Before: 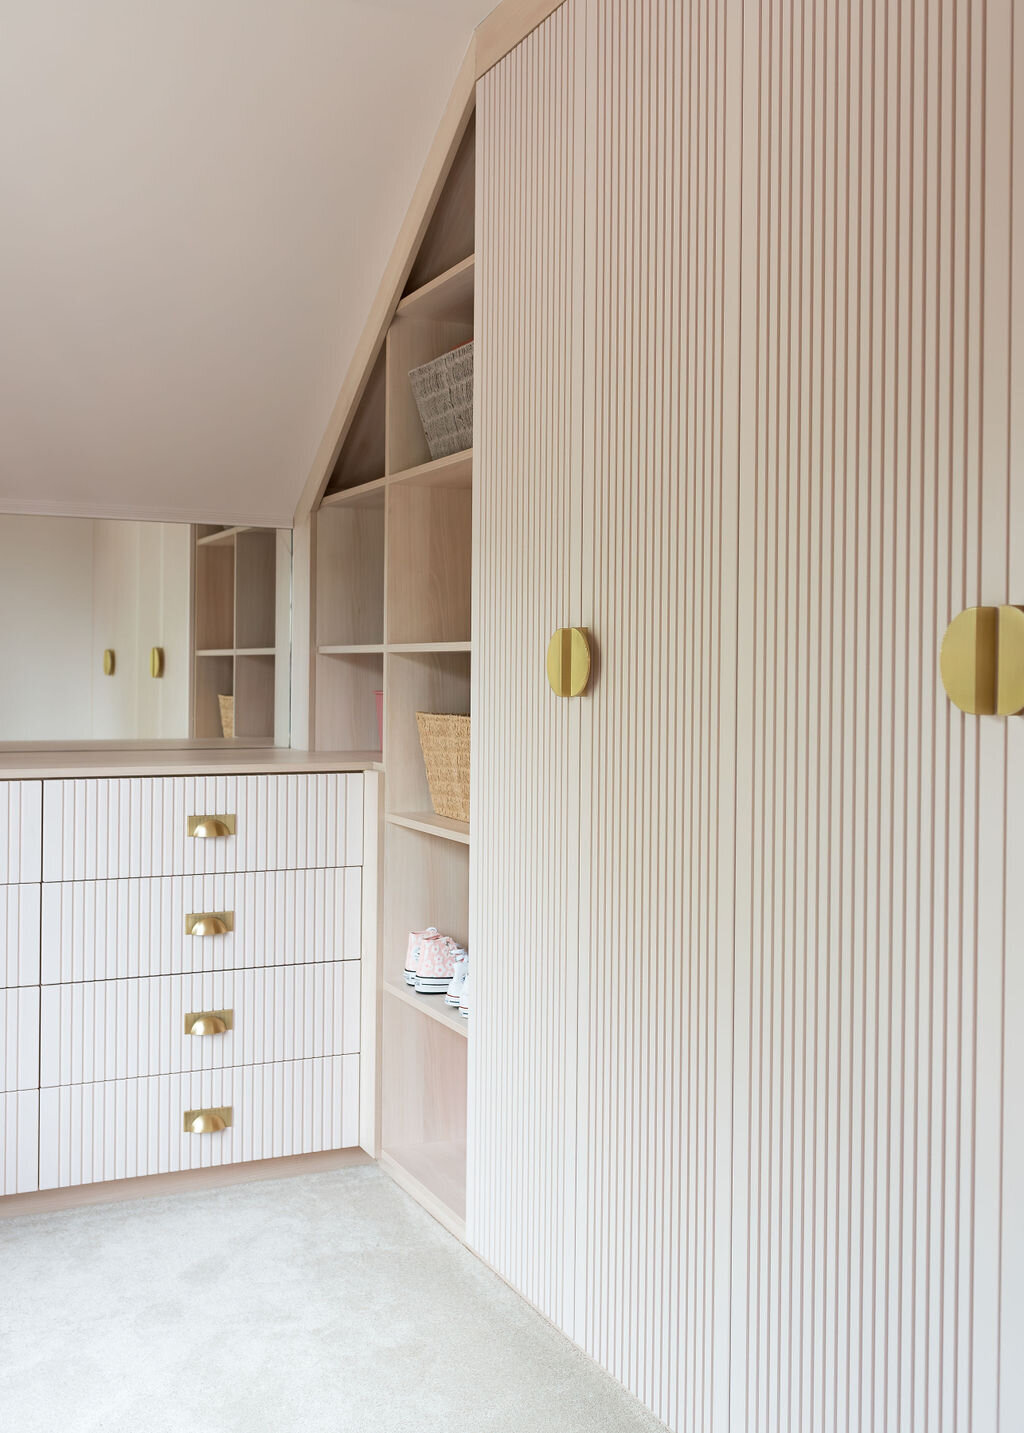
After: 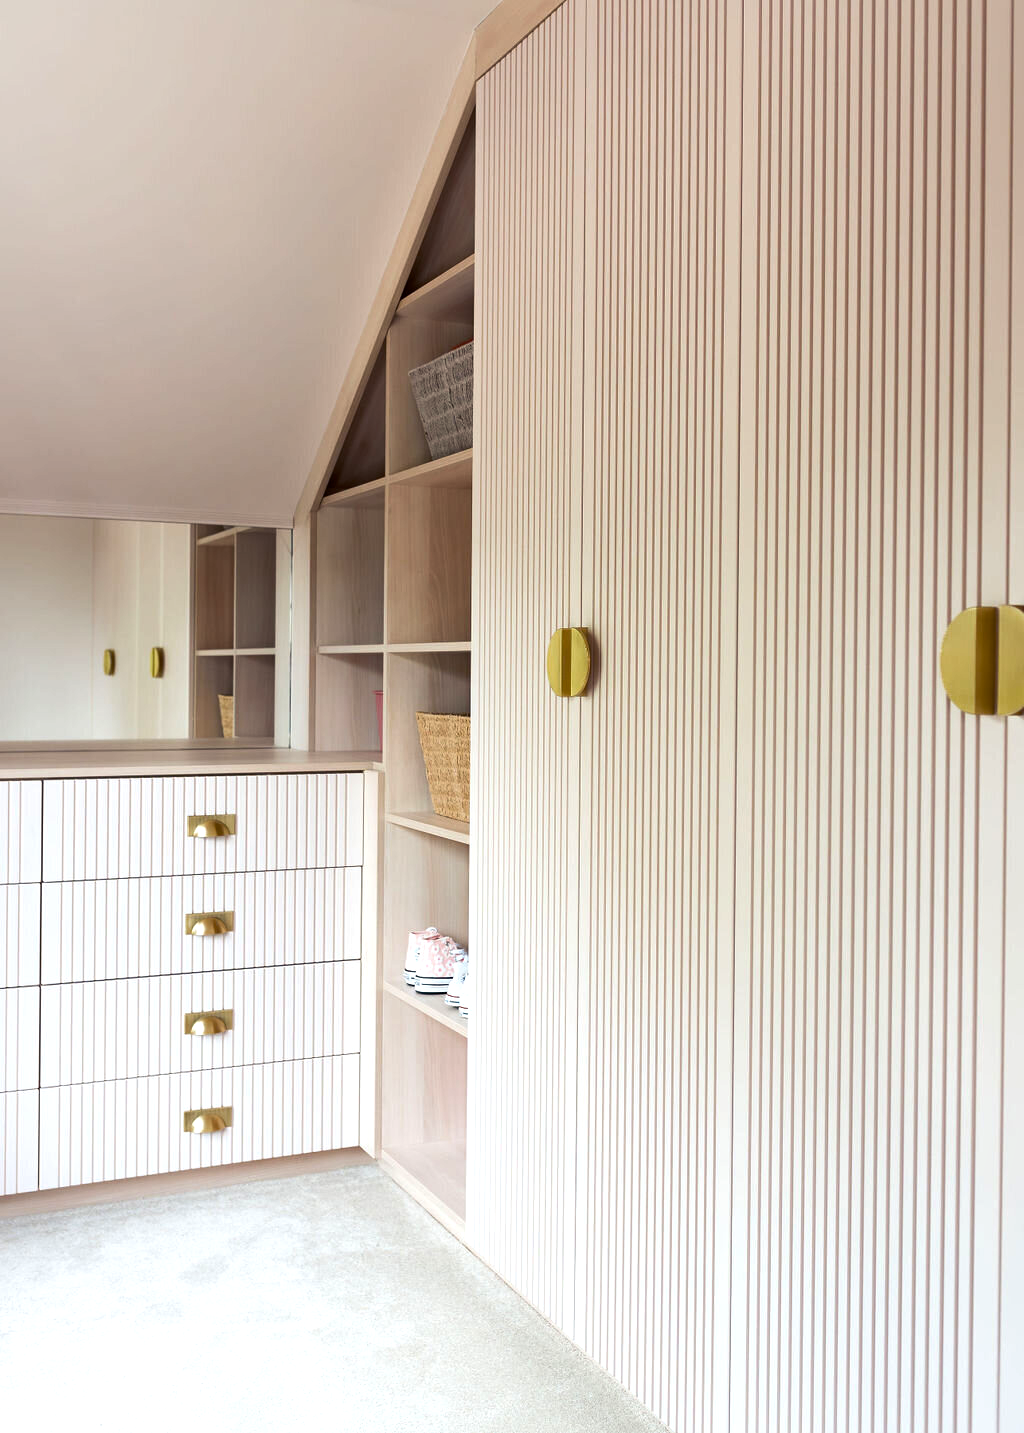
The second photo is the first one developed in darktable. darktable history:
color balance rgb: shadows lift › luminance -21.575%, shadows lift › chroma 6.571%, shadows lift › hue 269.73°, perceptual saturation grading › global saturation 19.941%, perceptual brilliance grading › global brilliance 15.706%, perceptual brilliance grading › shadows -35.134%, saturation formula JzAzBz (2021)
local contrast: mode bilateral grid, contrast 20, coarseness 51, detail 119%, midtone range 0.2
